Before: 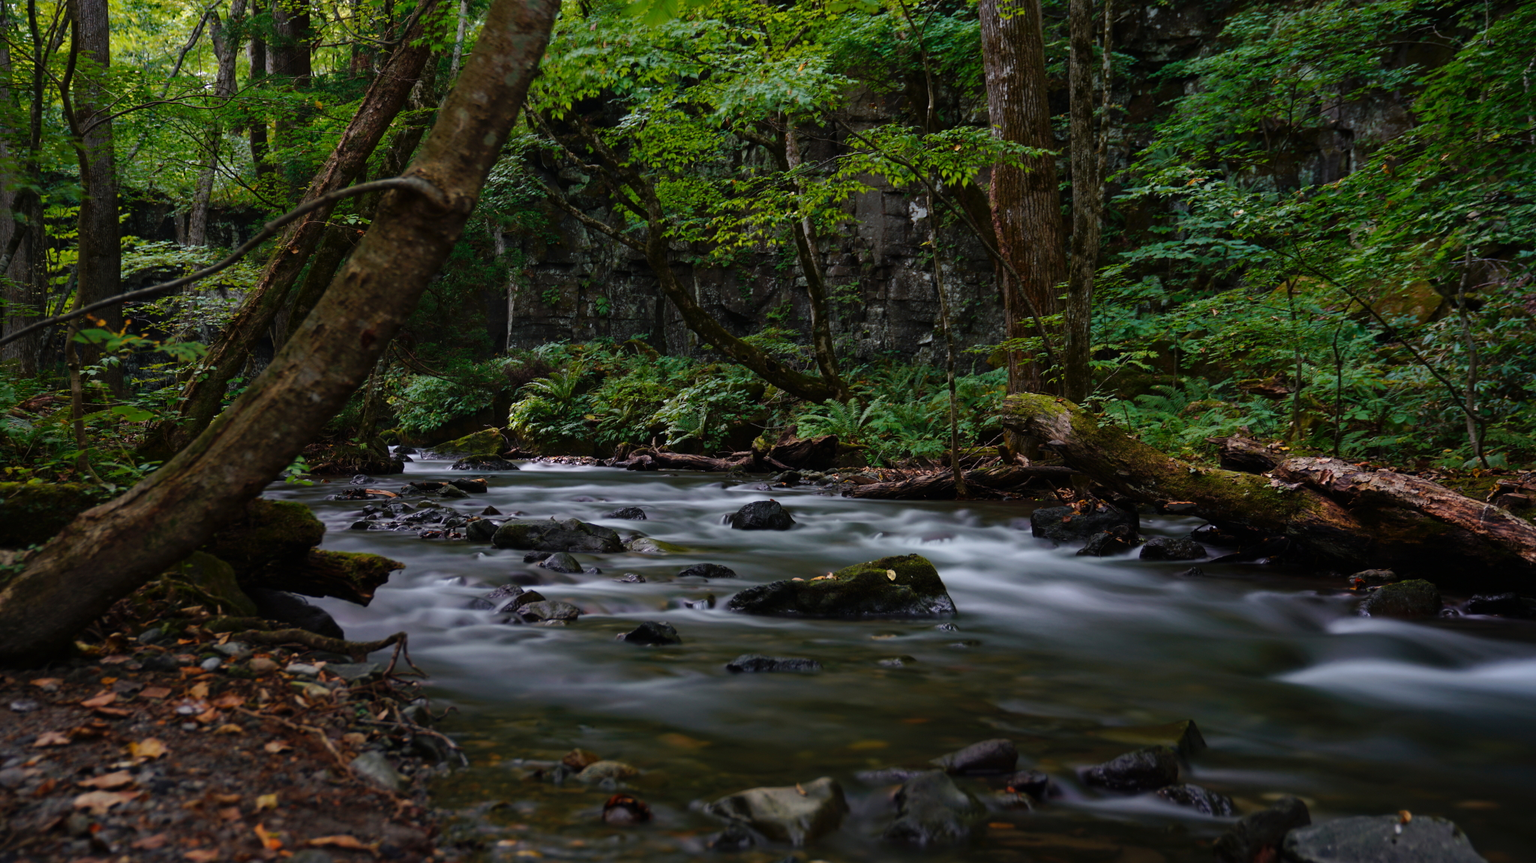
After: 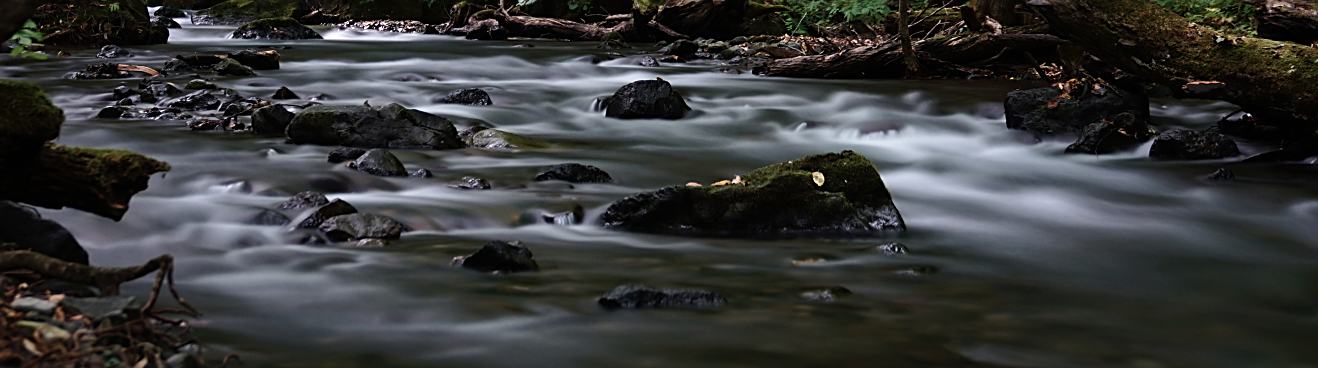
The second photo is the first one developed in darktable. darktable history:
tone equalizer: -8 EV -0.417 EV, -7 EV -0.389 EV, -6 EV -0.333 EV, -5 EV -0.222 EV, -3 EV 0.222 EV, -2 EV 0.333 EV, -1 EV 0.389 EV, +0 EV 0.417 EV, edges refinement/feathering 500, mask exposure compensation -1.57 EV, preserve details no
sharpen: on, module defaults
color balance: input saturation 80.07%
crop: left 18.091%, top 51.13%, right 17.525%, bottom 16.85%
